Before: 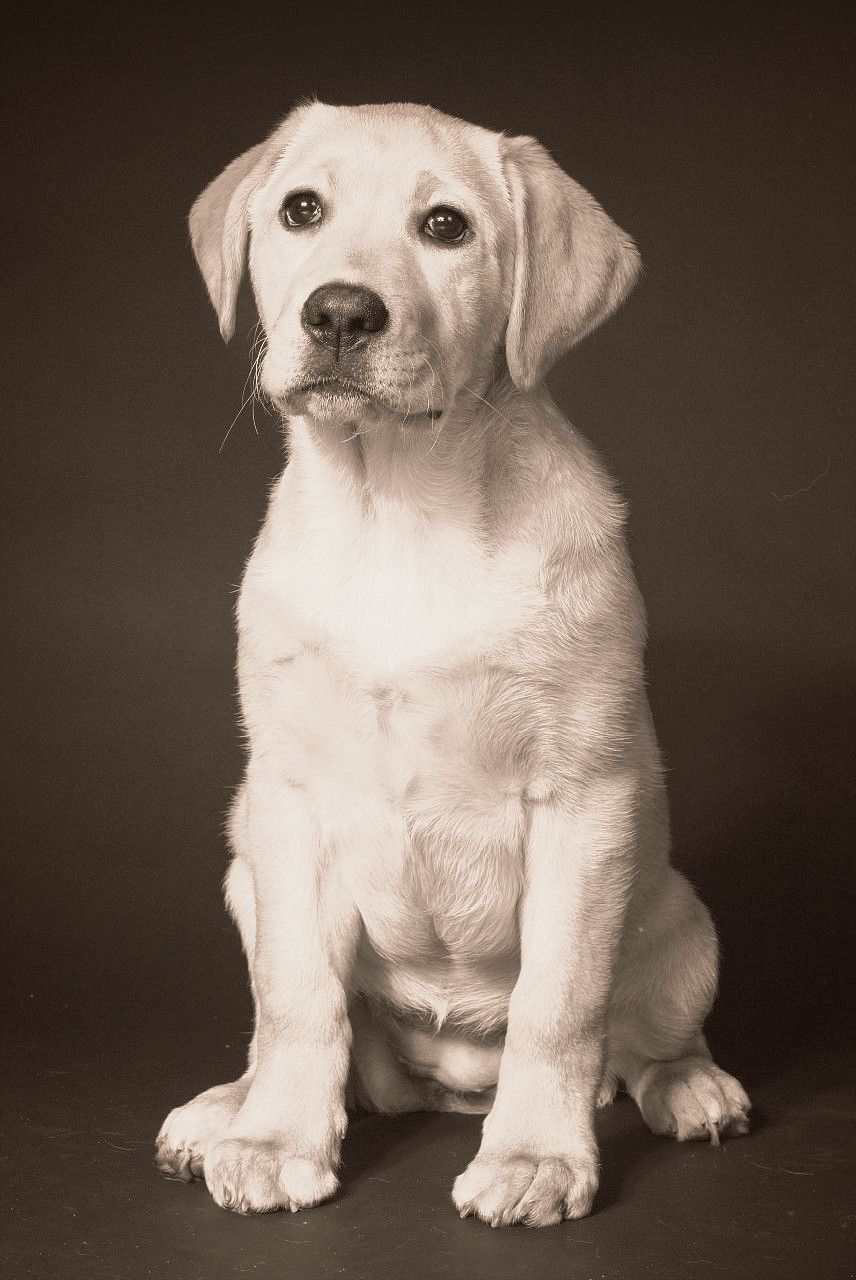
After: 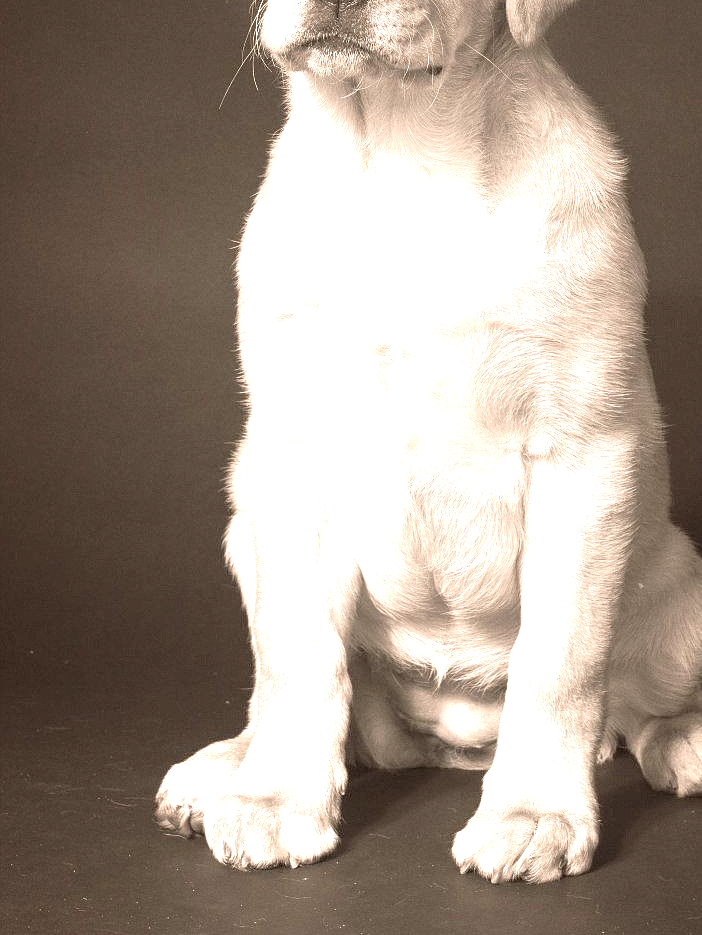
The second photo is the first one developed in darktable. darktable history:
exposure: black level correction 0, exposure 1.001 EV, compensate exposure bias true, compensate highlight preservation false
crop: top 26.918%, right 17.956%
